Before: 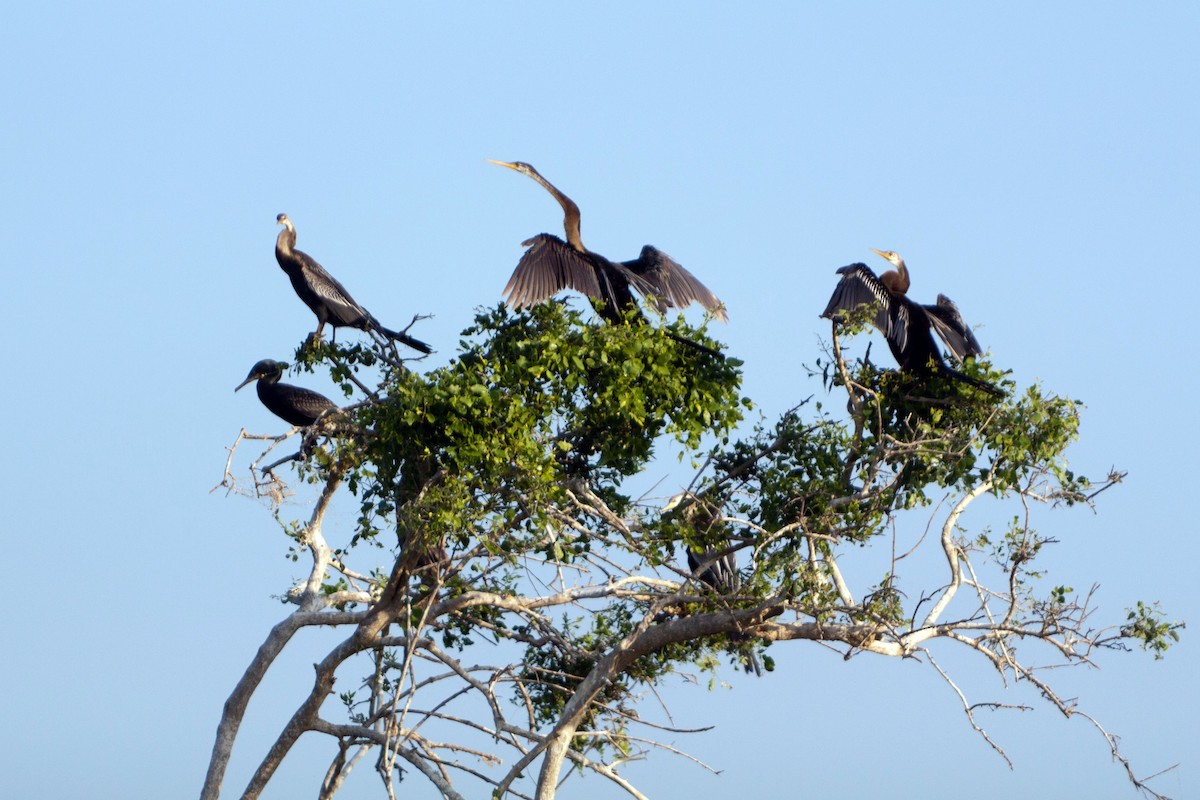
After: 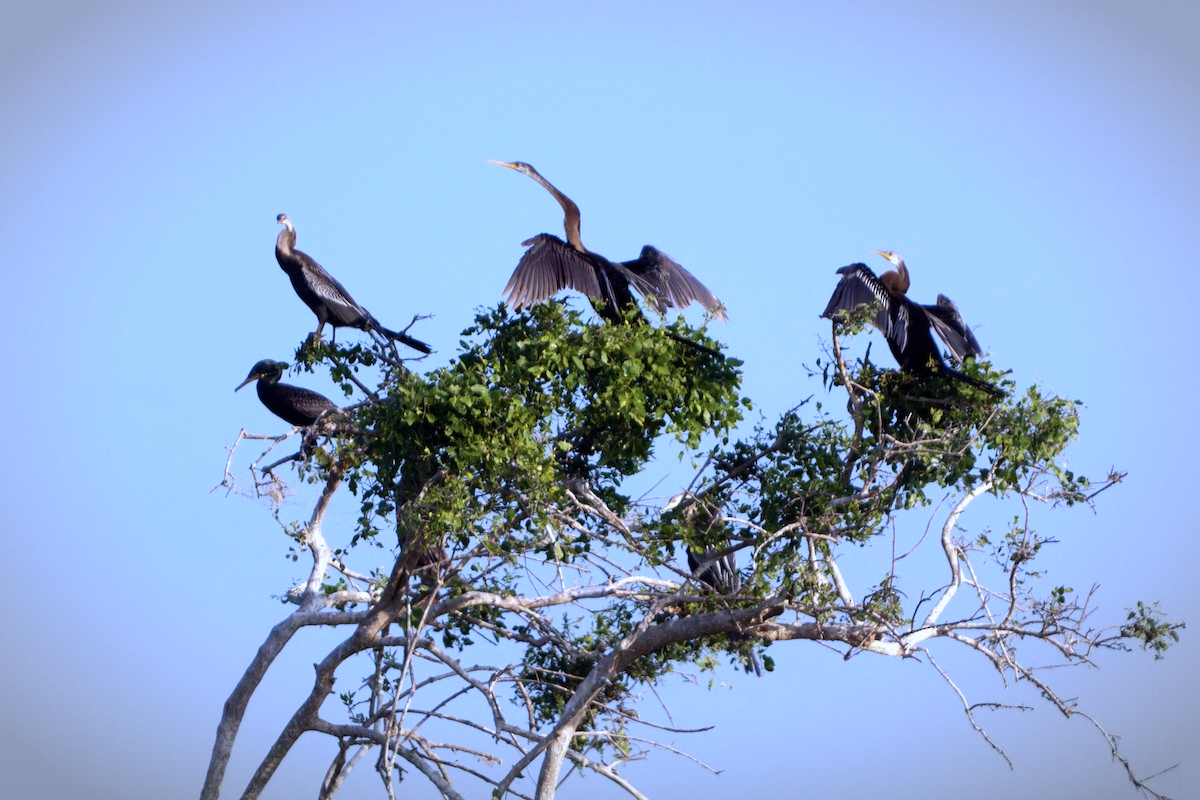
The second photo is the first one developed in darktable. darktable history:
vignetting: automatic ratio true
white balance: red 1.009, blue 1.027
color calibration: illuminant as shot in camera, x 0.379, y 0.396, temperature 4138.76 K
